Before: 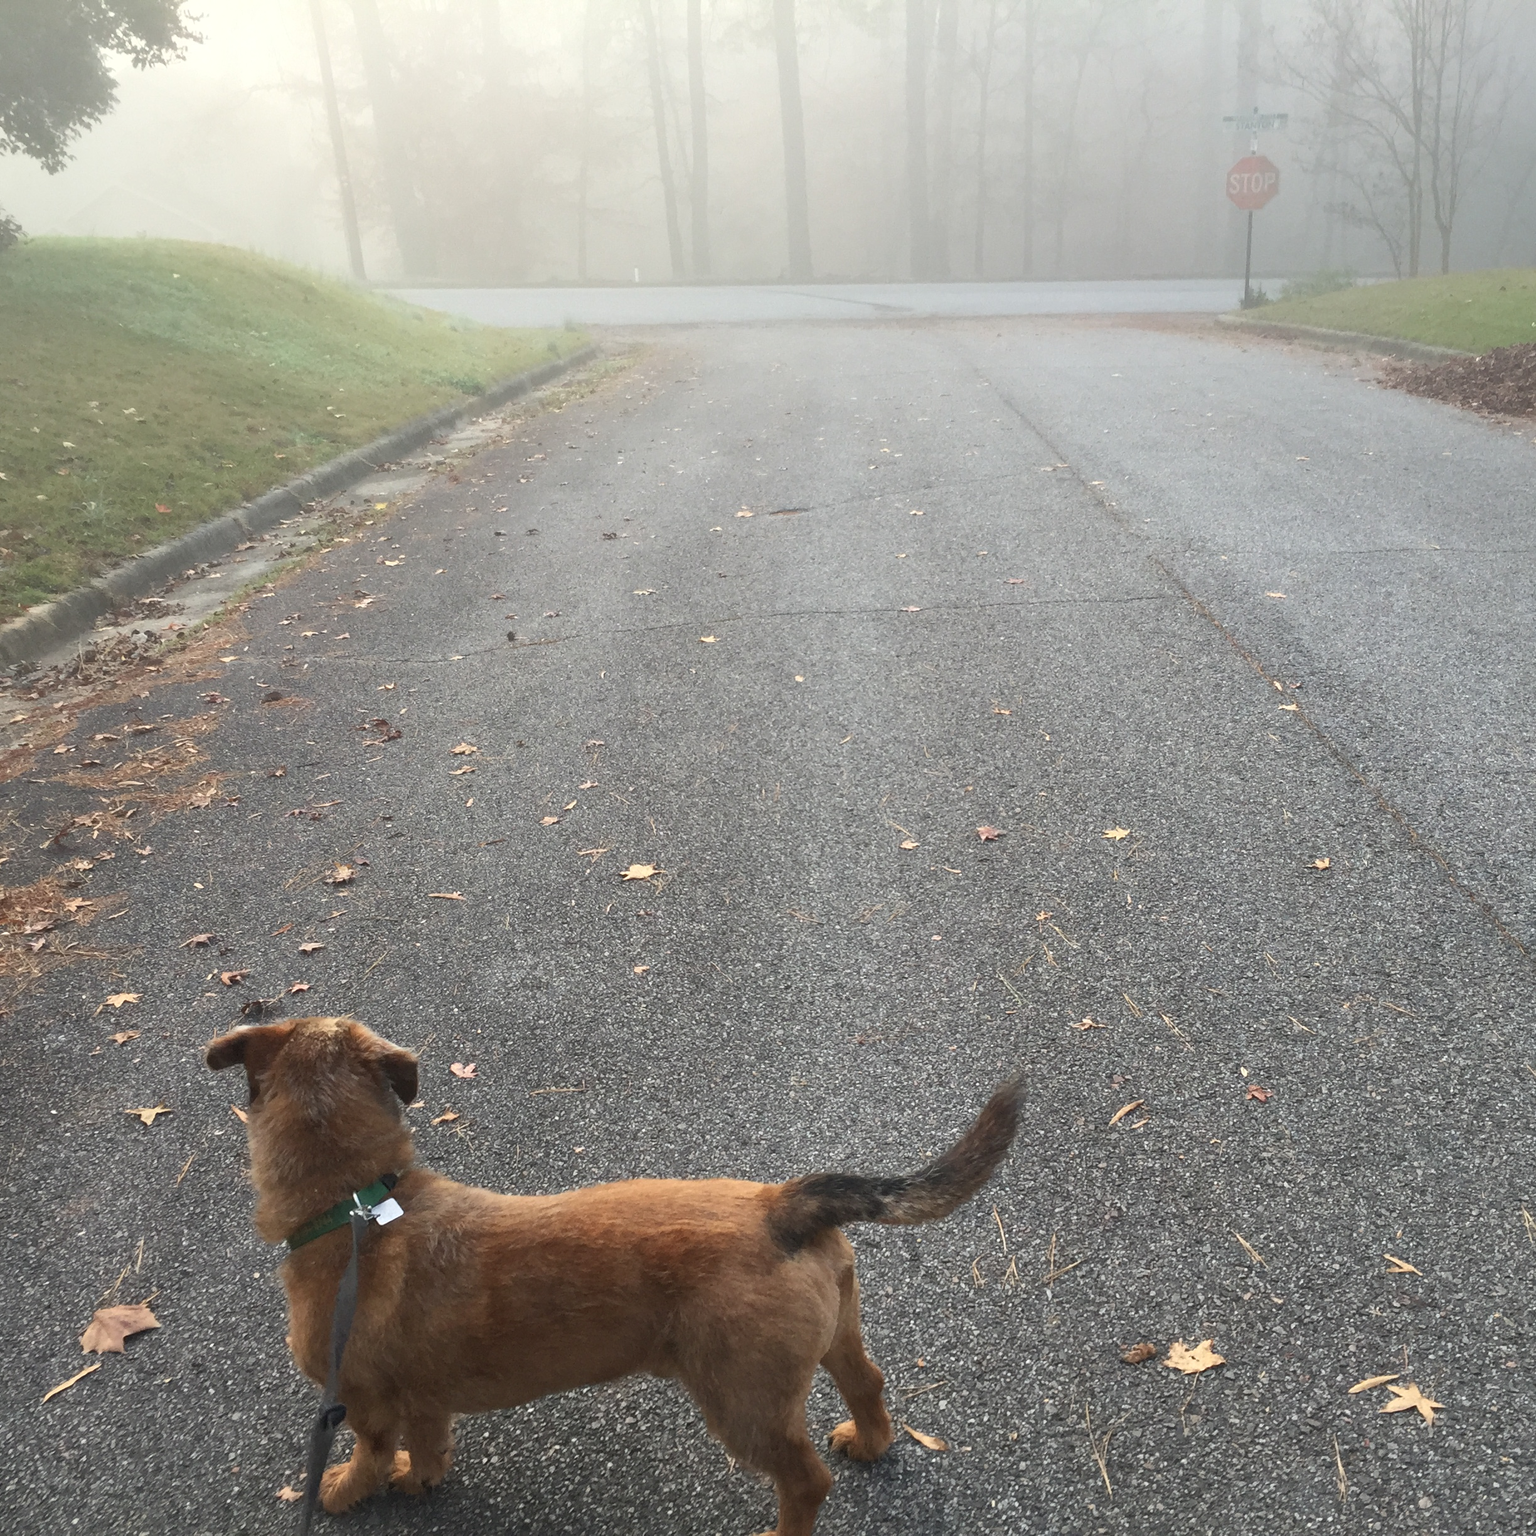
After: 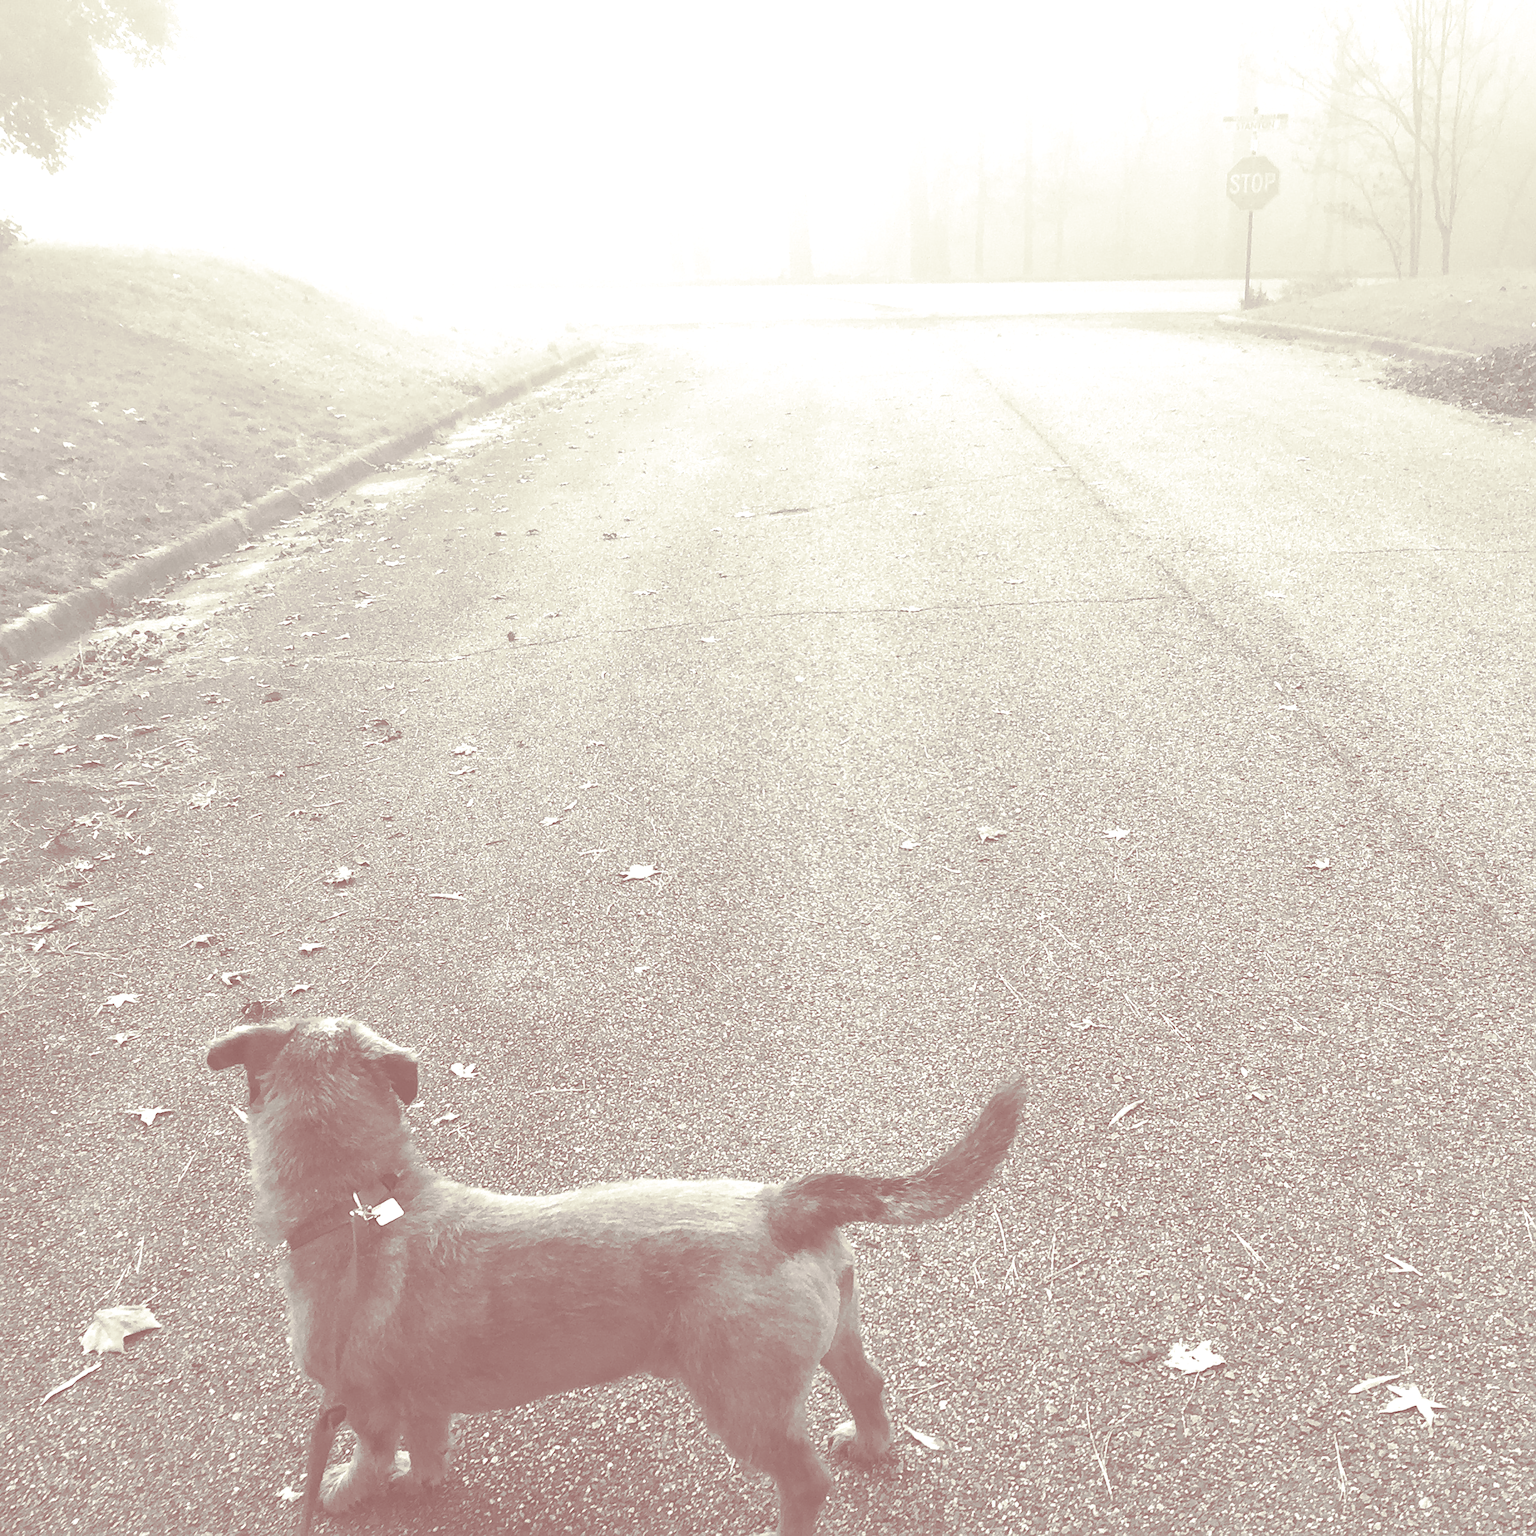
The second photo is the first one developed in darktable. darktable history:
sharpen: on, module defaults
rgb levels: preserve colors max RGB
split-toning: compress 20%
colorize: hue 34.49°, saturation 35.33%, source mix 100%, lightness 55%, version 1
exposure: black level correction -0.036, exposure -0.497 EV, compensate highlight preservation false
